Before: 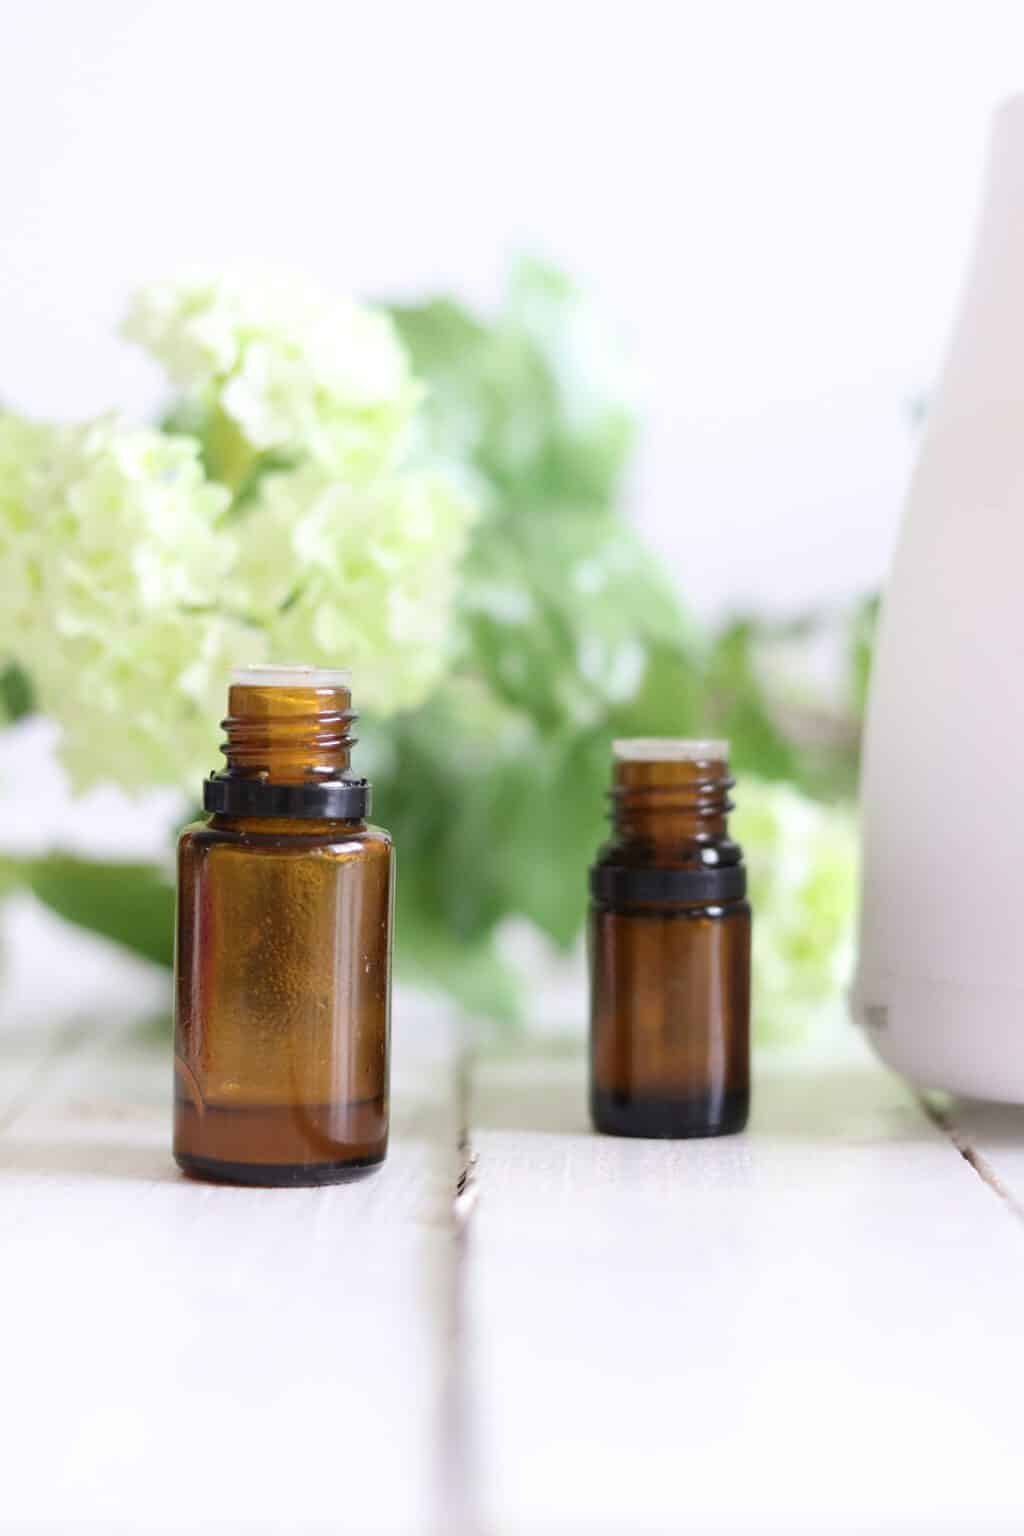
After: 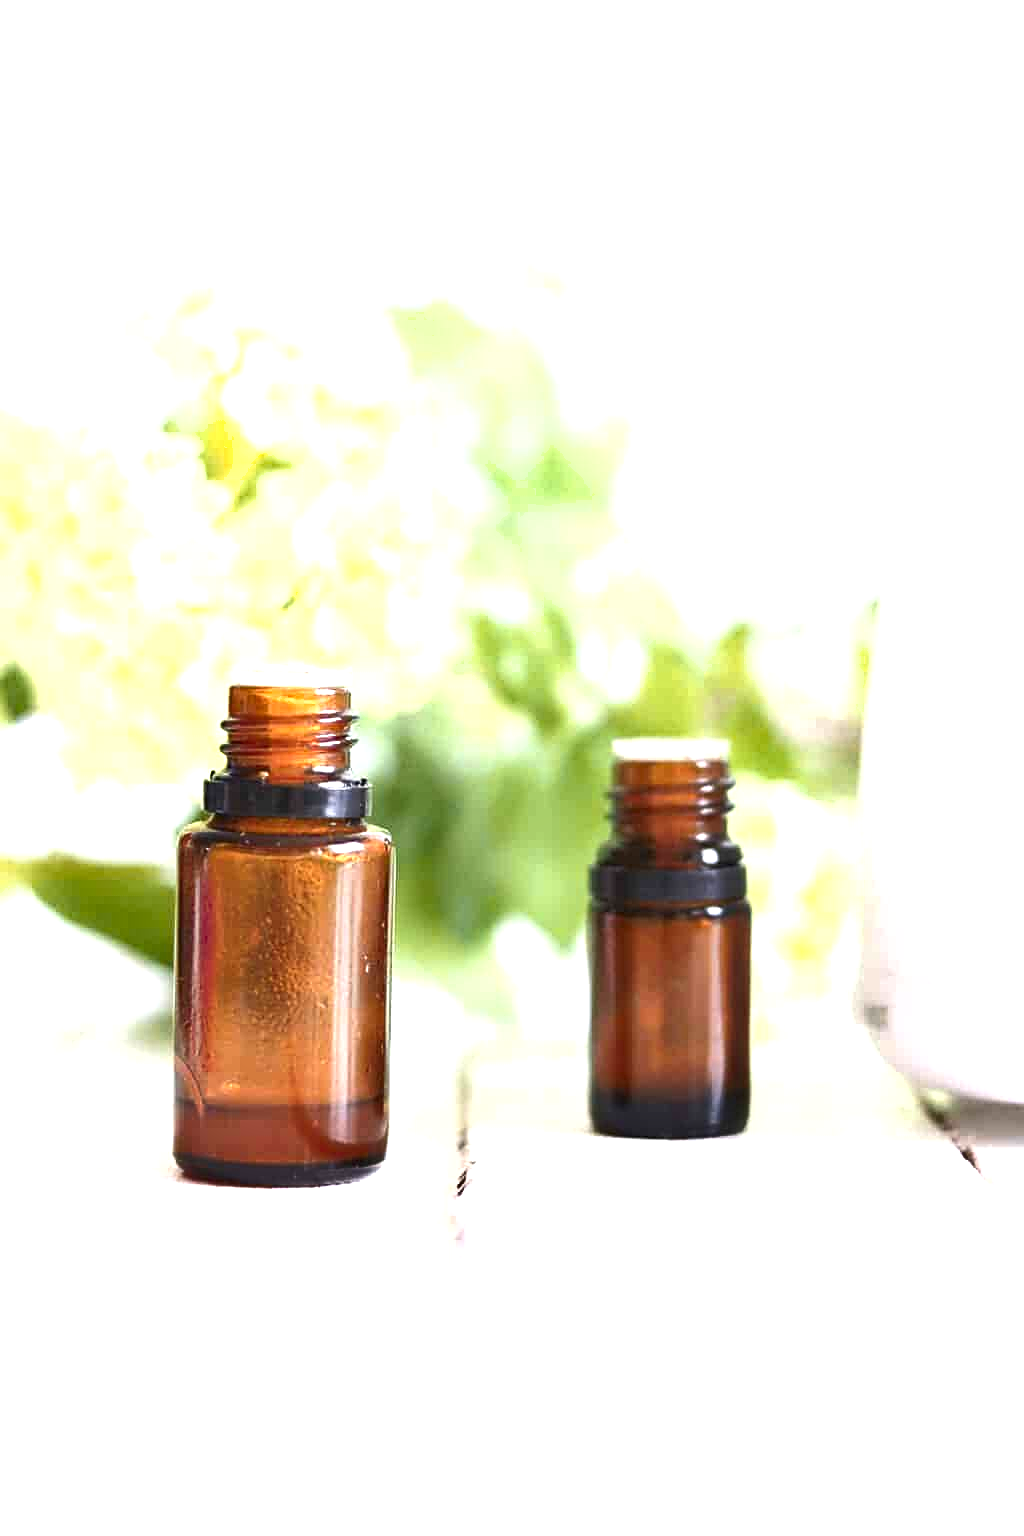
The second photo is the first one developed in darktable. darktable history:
sharpen: on, module defaults
contrast brightness saturation: saturation -0.05
exposure: exposure 1.2 EV, compensate highlight preservation false
shadows and highlights: shadows 32, highlights -32, soften with gaussian
color zones: curves: ch1 [(0.239, 0.552) (0.75, 0.5)]; ch2 [(0.25, 0.462) (0.749, 0.457)], mix 25.94%
